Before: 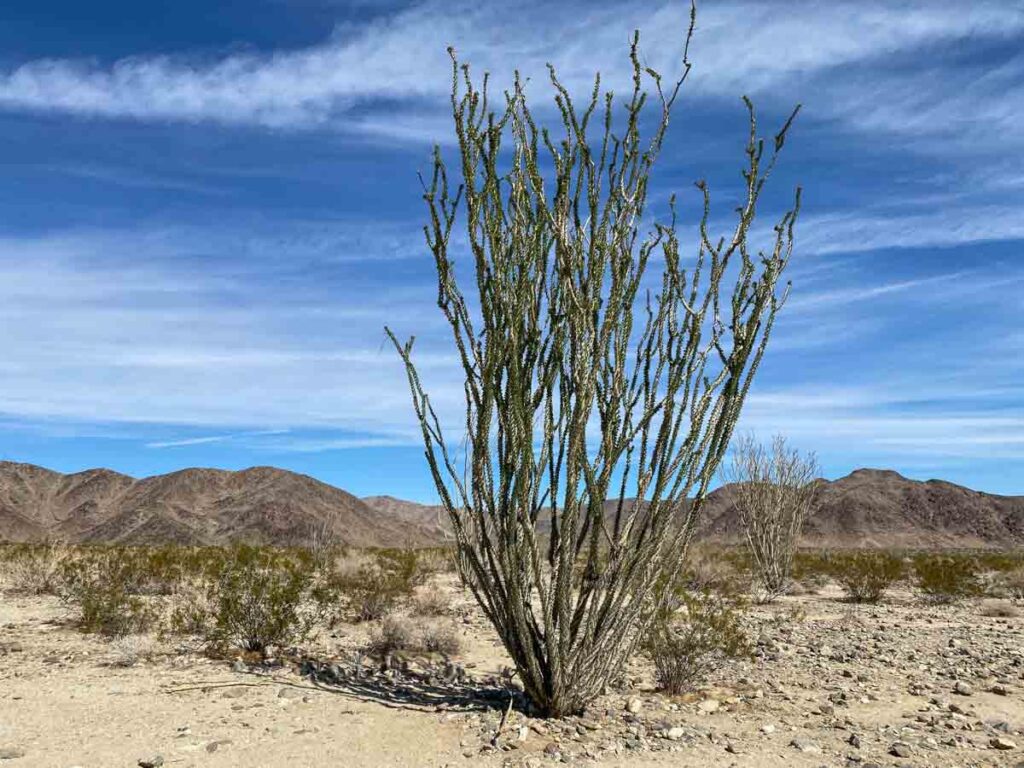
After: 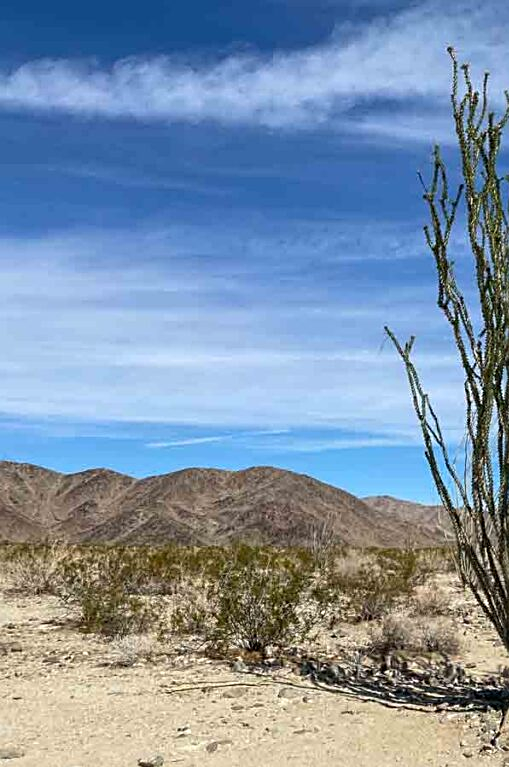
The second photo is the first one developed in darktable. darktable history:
crop and rotate: left 0.046%, top 0%, right 50.234%
tone equalizer: mask exposure compensation -0.507 EV
sharpen: on, module defaults
